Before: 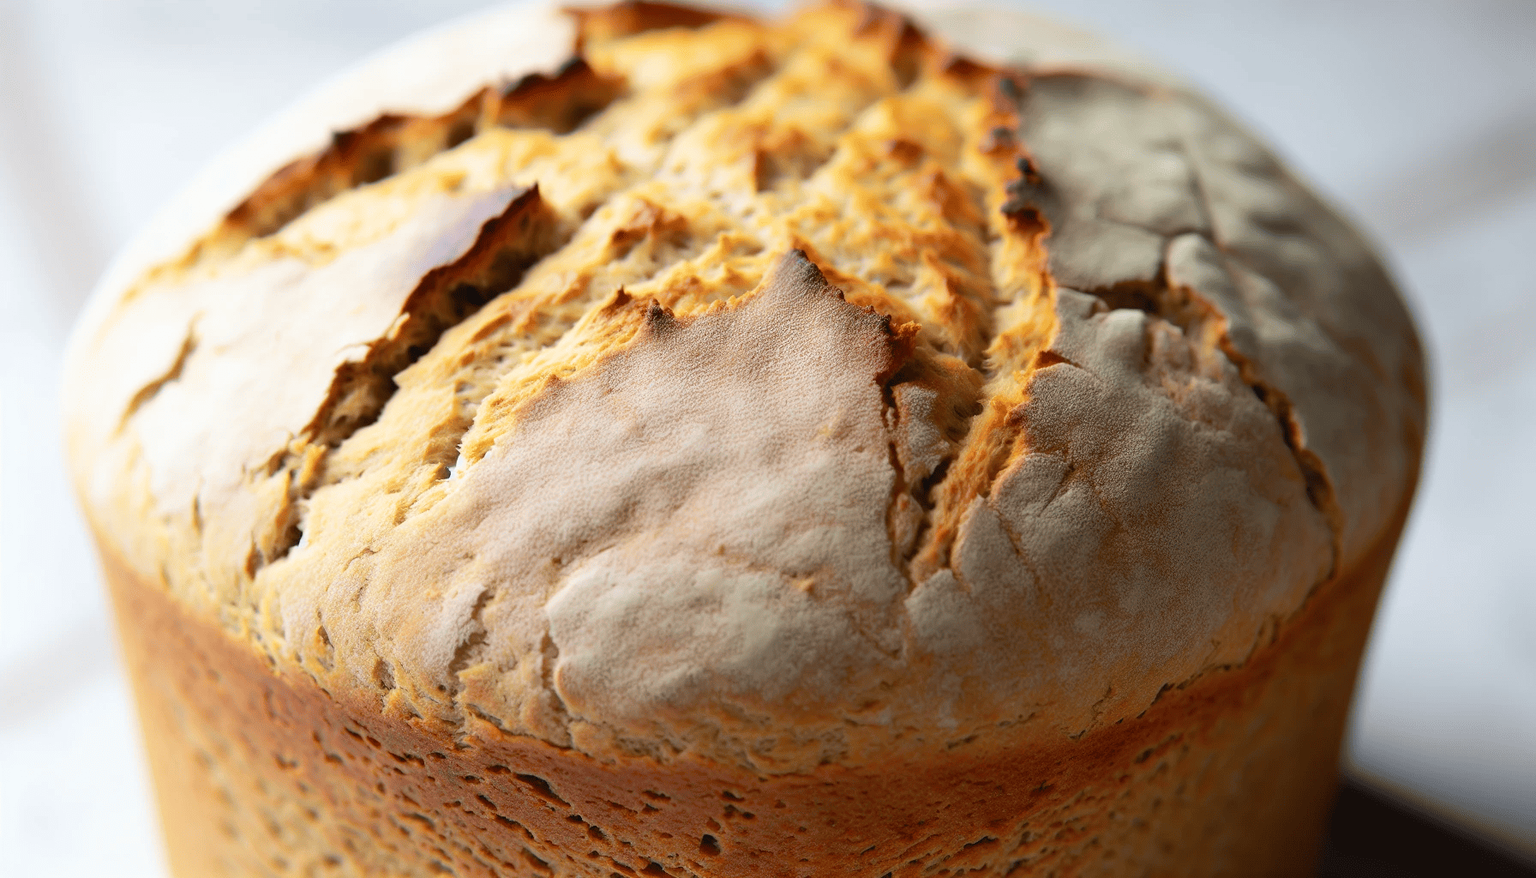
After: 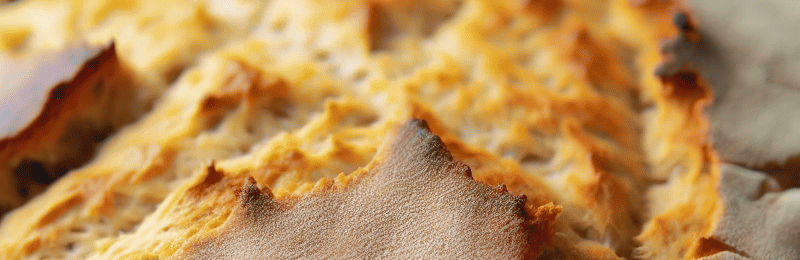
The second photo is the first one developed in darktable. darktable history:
shadows and highlights: on, module defaults
crop: left 28.68%, top 16.878%, right 26.622%, bottom 57.676%
